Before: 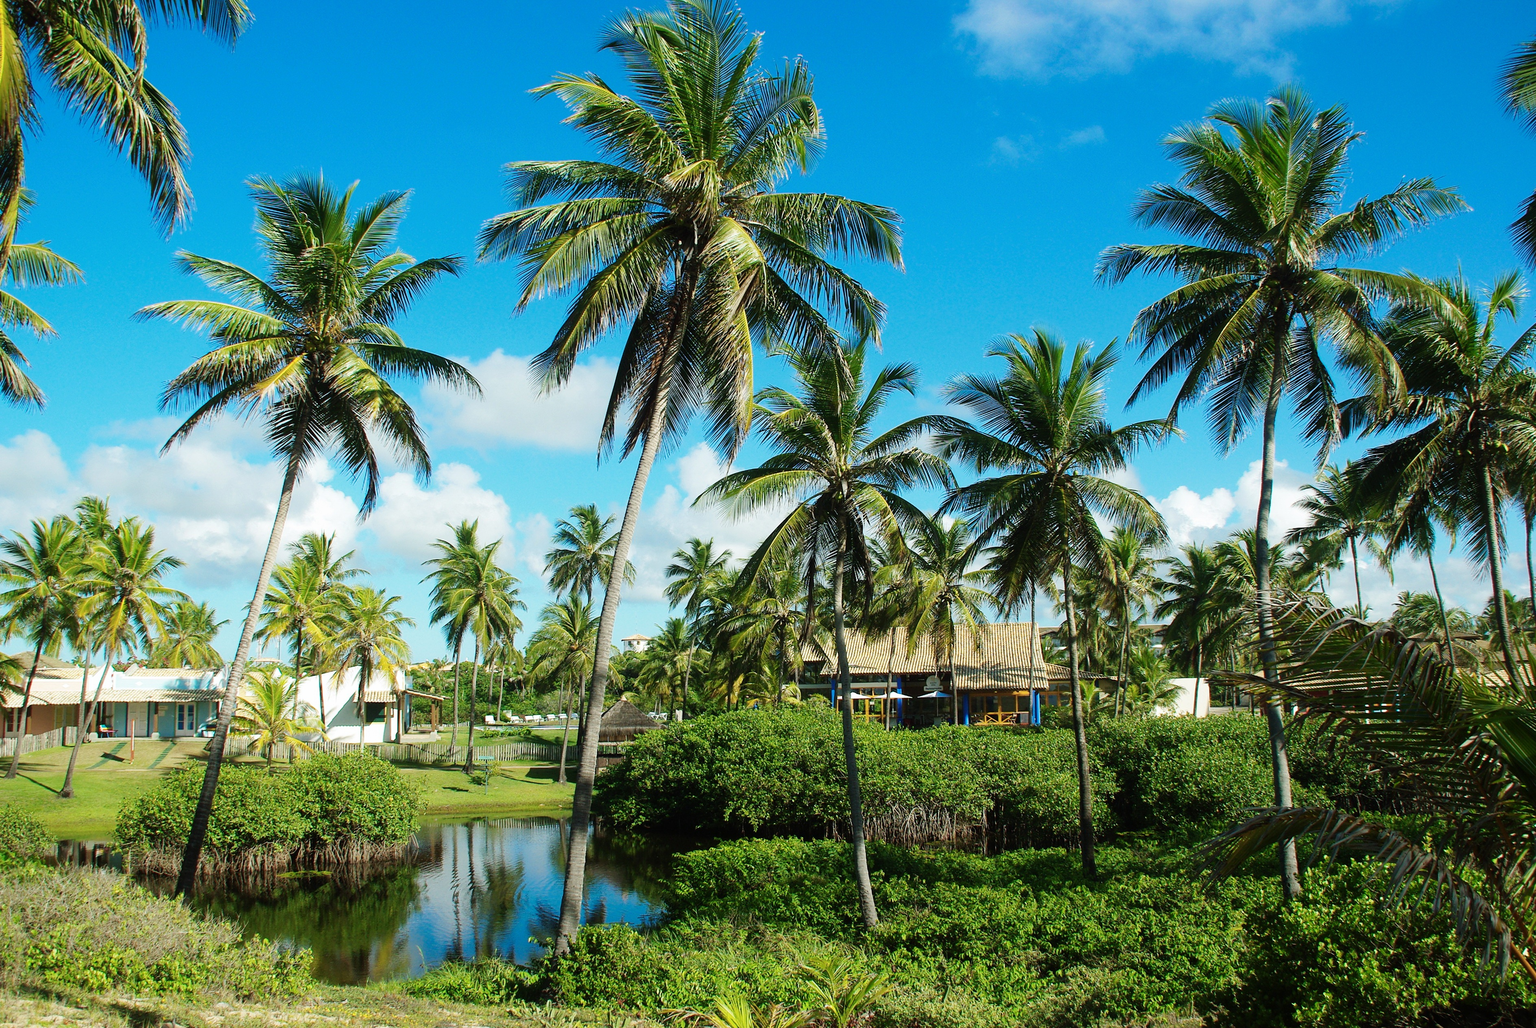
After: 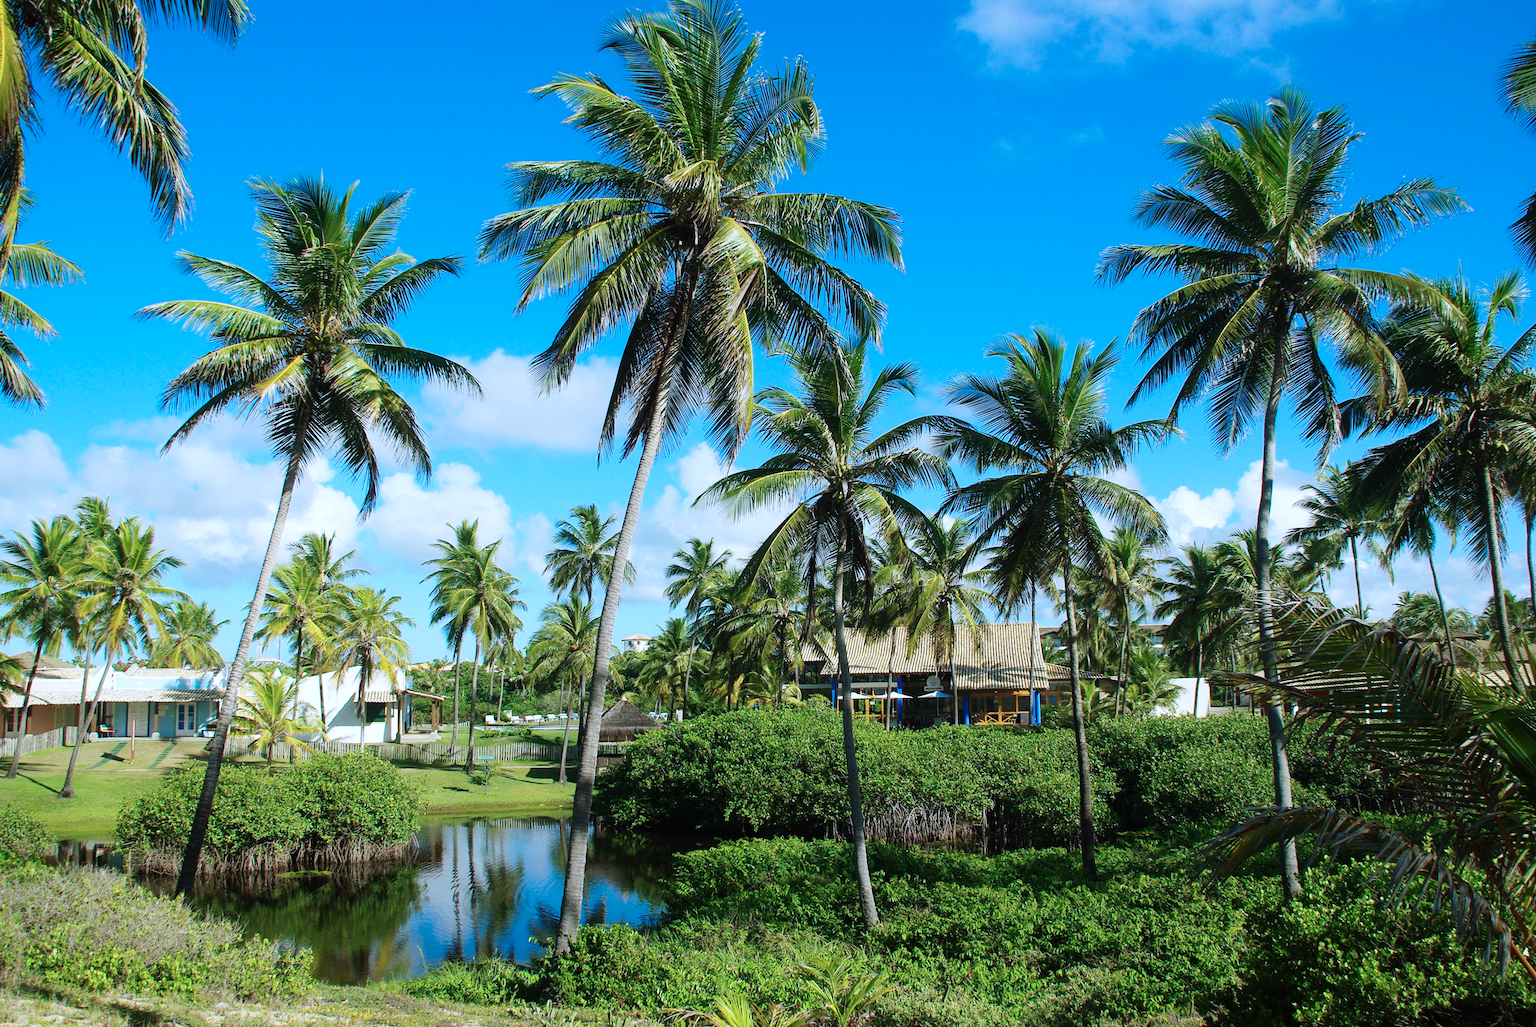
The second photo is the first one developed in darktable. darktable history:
color calibration: illuminant as shot in camera, x 0.369, y 0.382, temperature 4313.78 K
